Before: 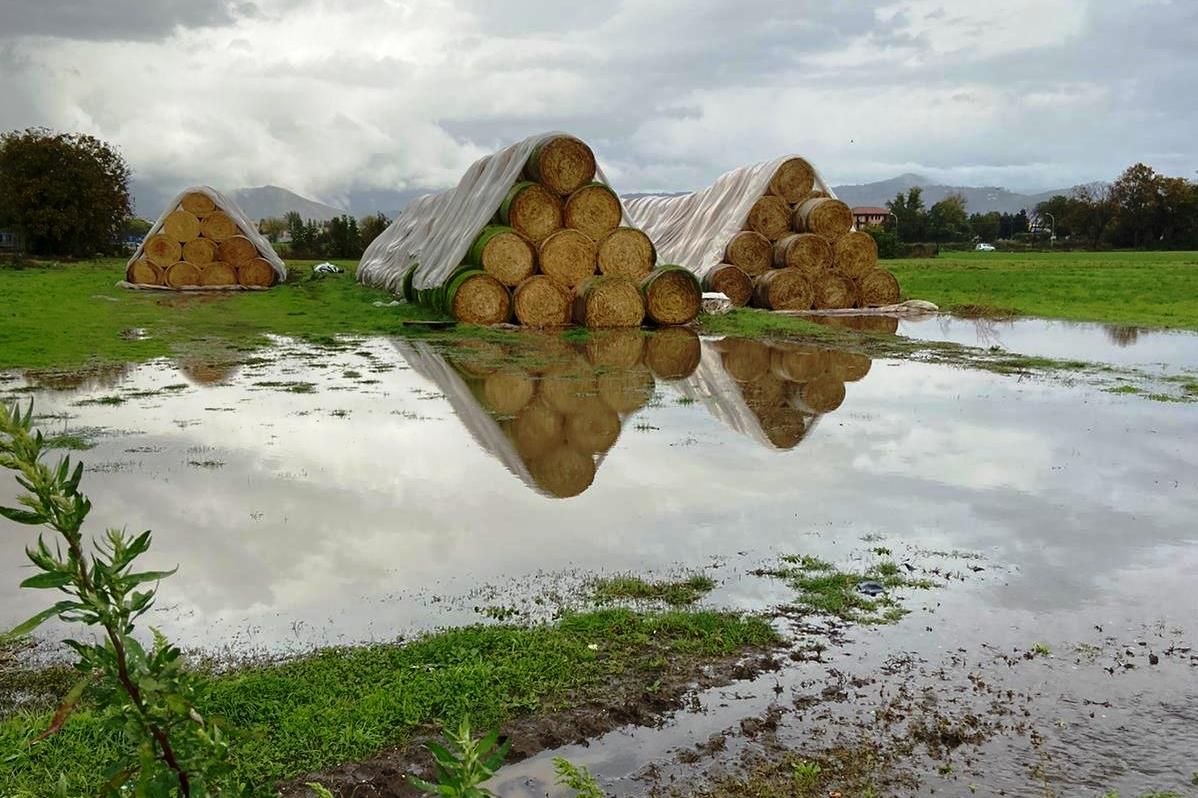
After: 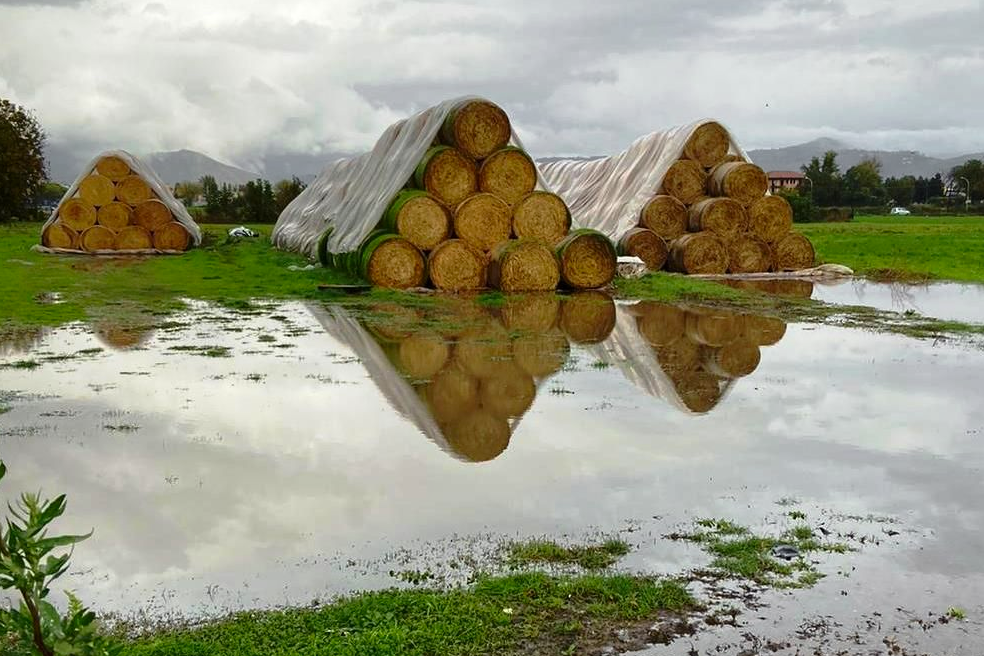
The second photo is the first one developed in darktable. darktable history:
crop and rotate: left 7.196%, top 4.574%, right 10.605%, bottom 13.178%
tone equalizer: on, module defaults
color zones: curves: ch1 [(0.25, 0.61) (0.75, 0.248)]
